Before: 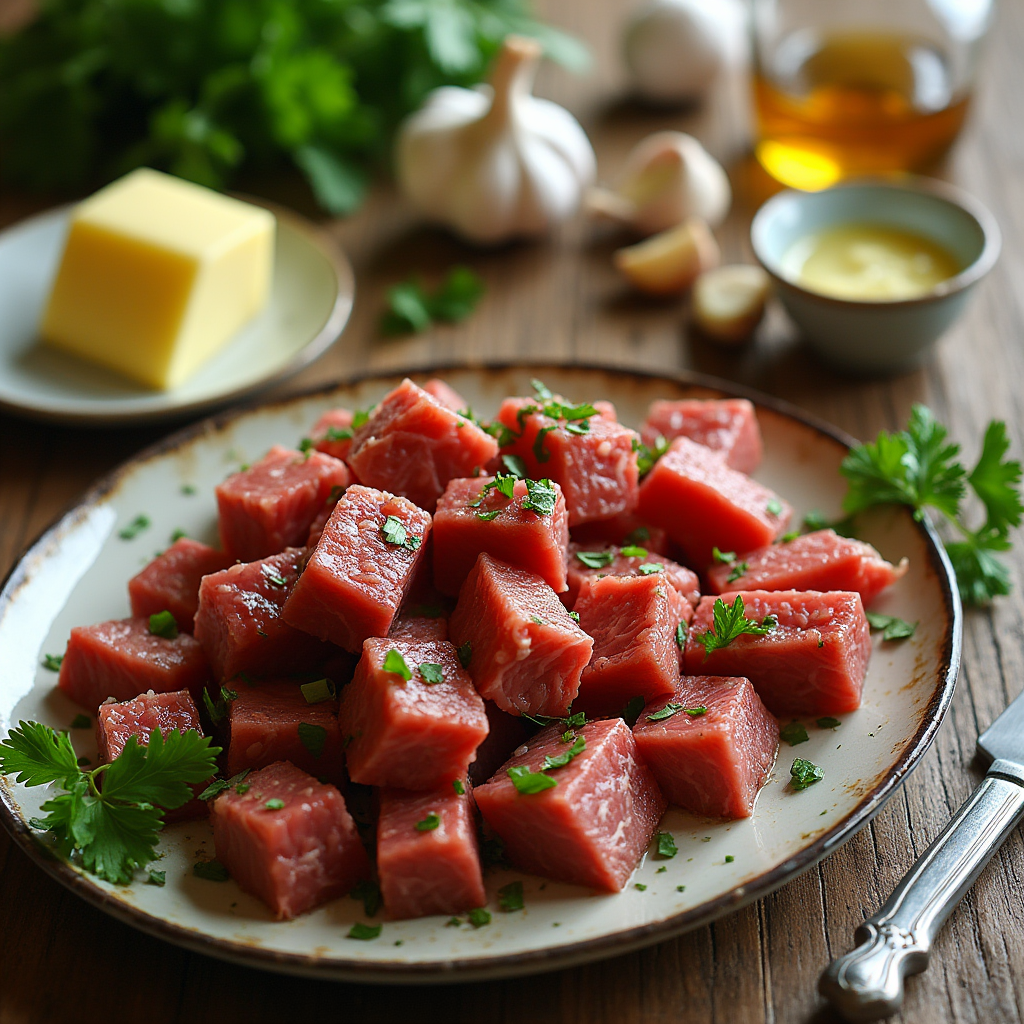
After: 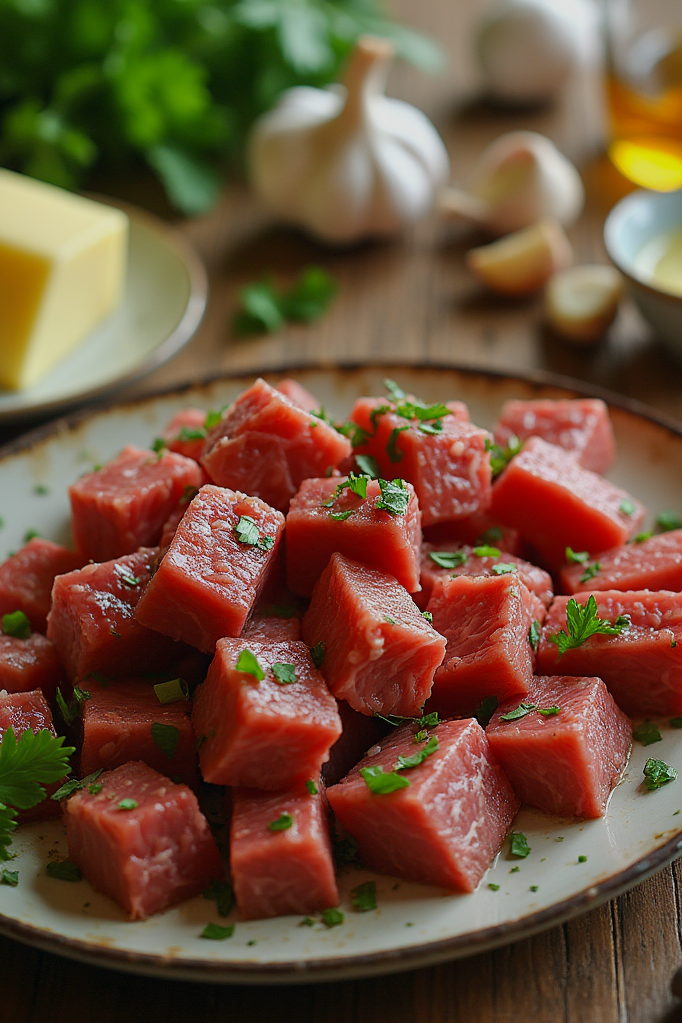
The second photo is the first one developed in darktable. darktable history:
tone equalizer: -8 EV 0.25 EV, -7 EV 0.417 EV, -6 EV 0.417 EV, -5 EV 0.25 EV, -3 EV -0.25 EV, -2 EV -0.417 EV, -1 EV -0.417 EV, +0 EV -0.25 EV, edges refinement/feathering 500, mask exposure compensation -1.57 EV, preserve details guided filter
crop and rotate: left 14.436%, right 18.898%
